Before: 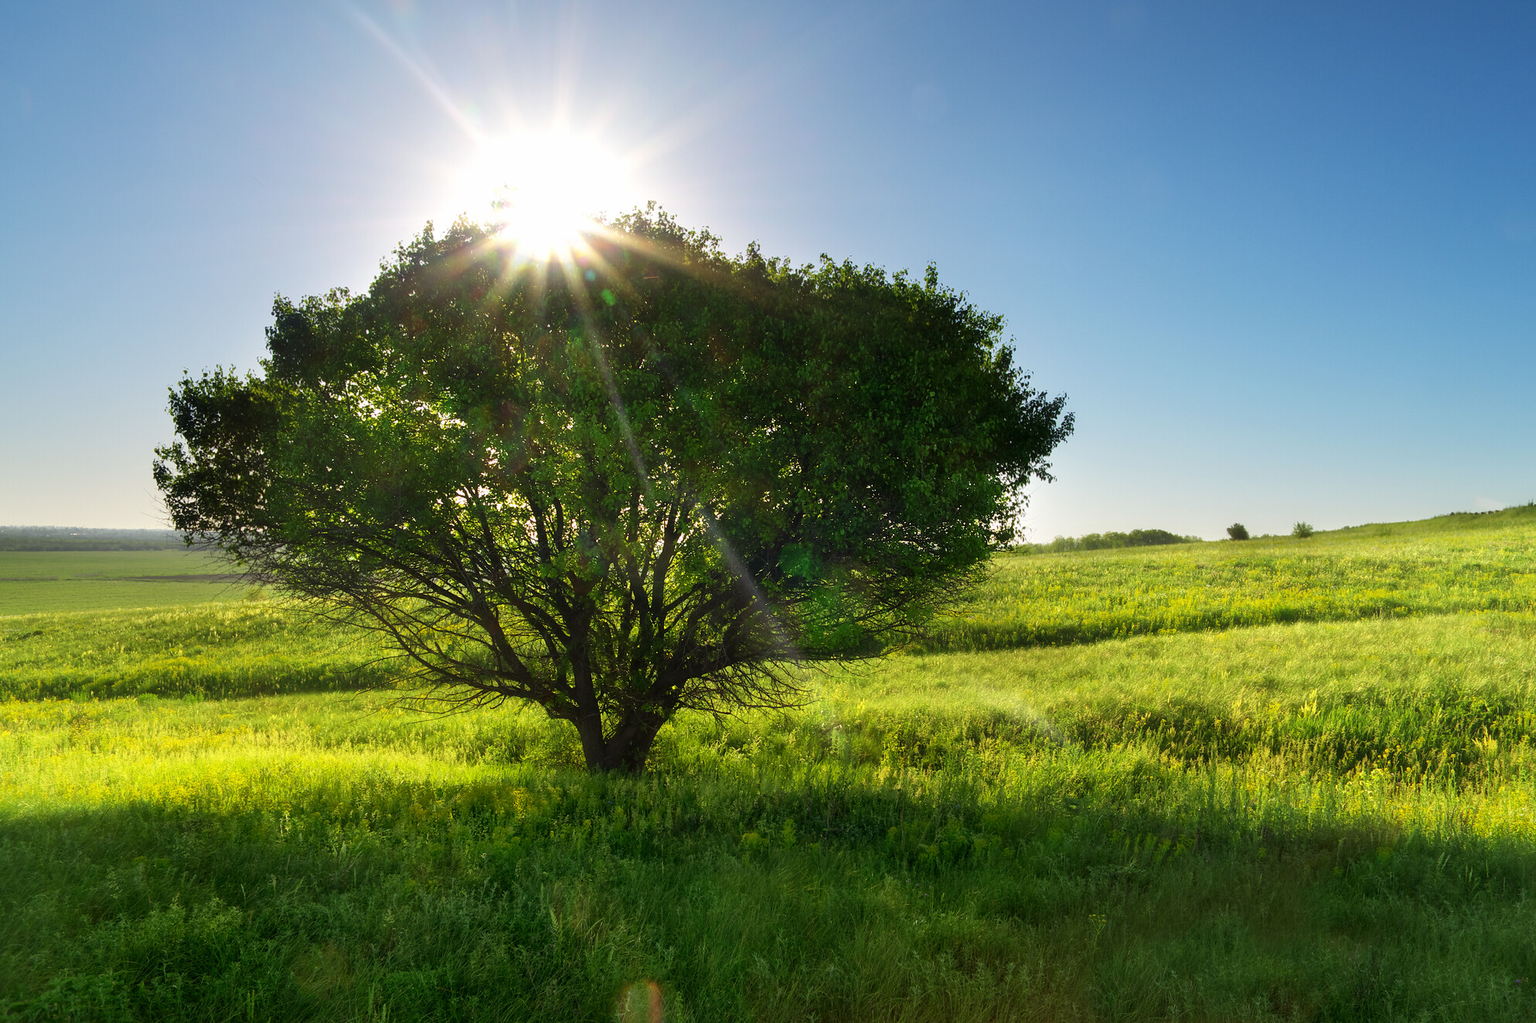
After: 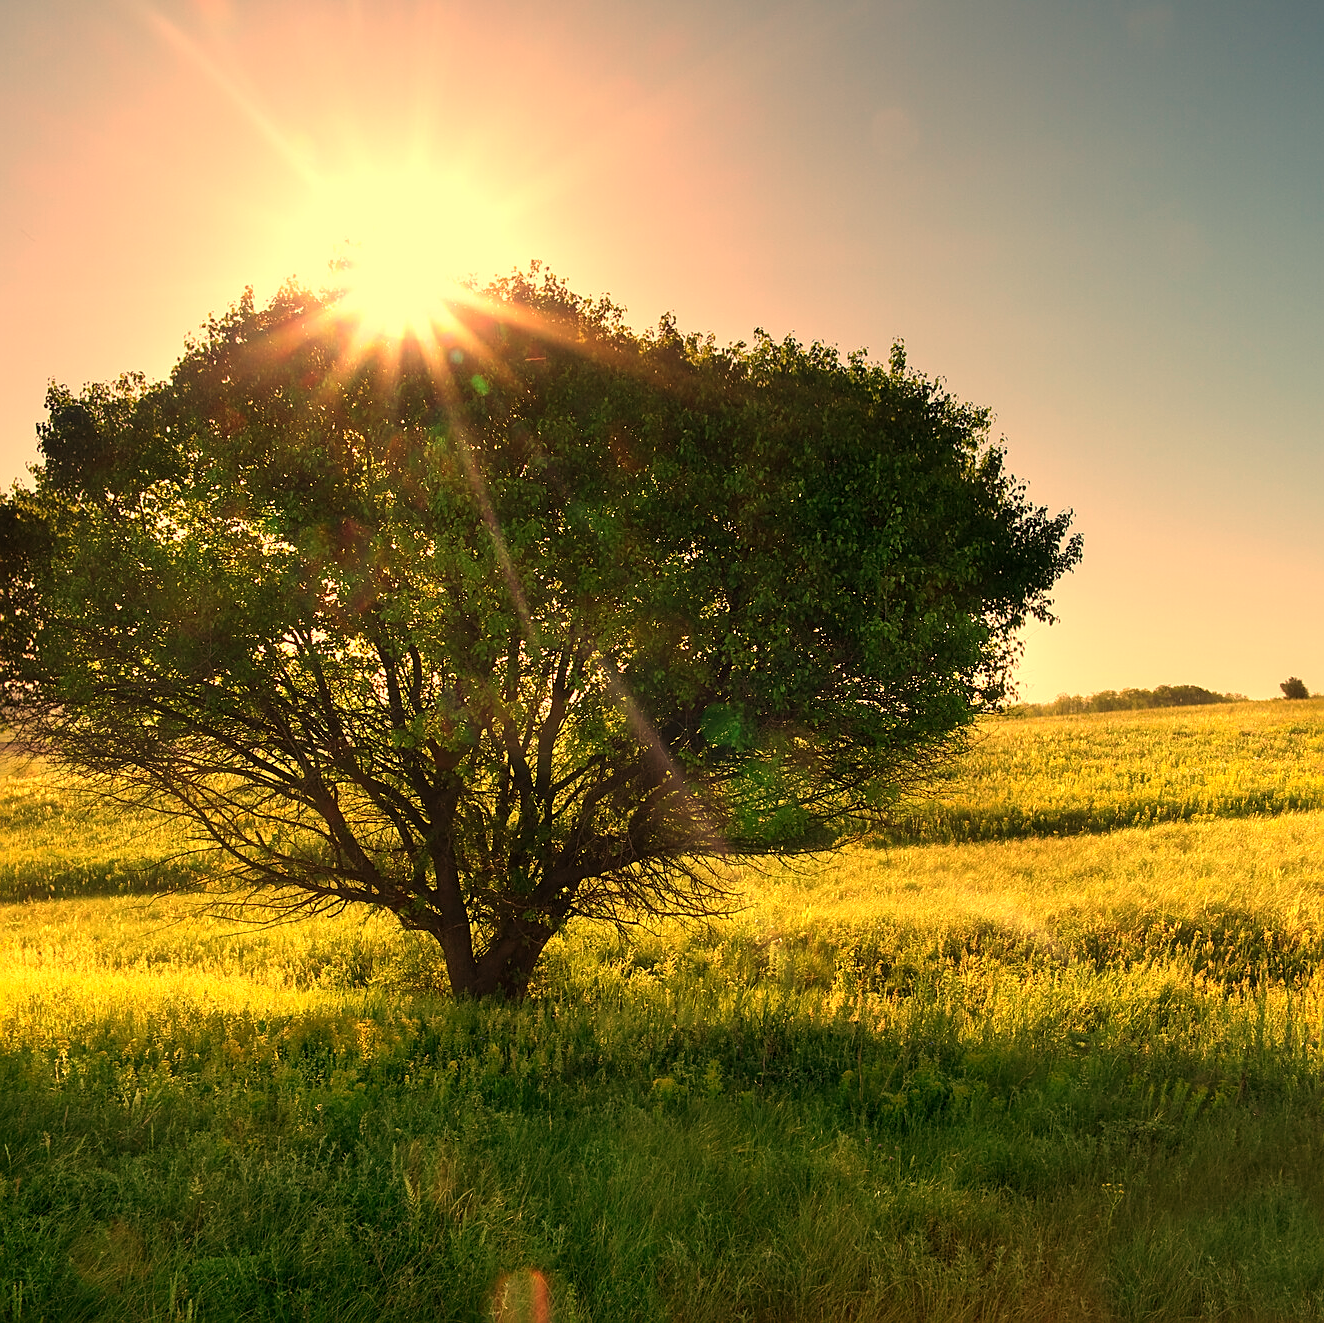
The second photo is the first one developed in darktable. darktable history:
crop and rotate: left 15.546%, right 17.787%
contrast equalizer: y [[0.5 ×6], [0.5 ×6], [0.5, 0.5, 0.501, 0.545, 0.707, 0.863], [0 ×6], [0 ×6]]
sharpen: on, module defaults
exposure: compensate highlight preservation false
white balance: red 1.467, blue 0.684
